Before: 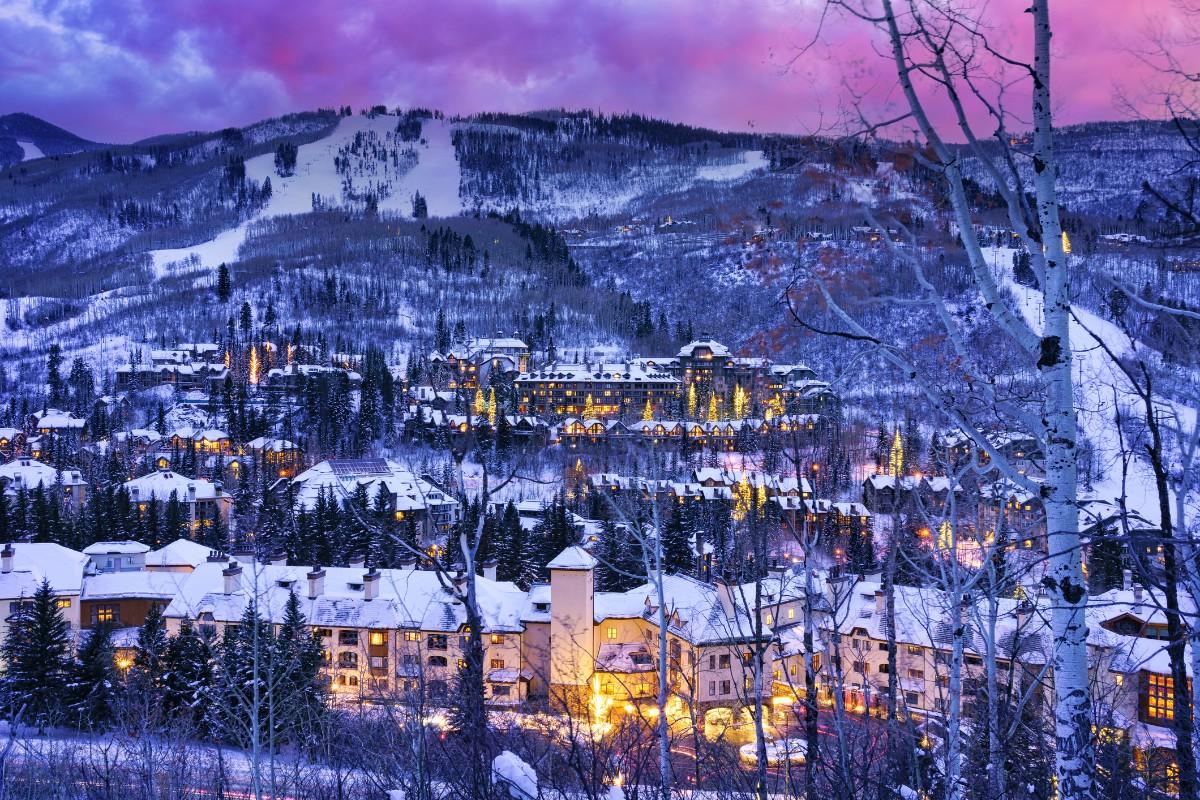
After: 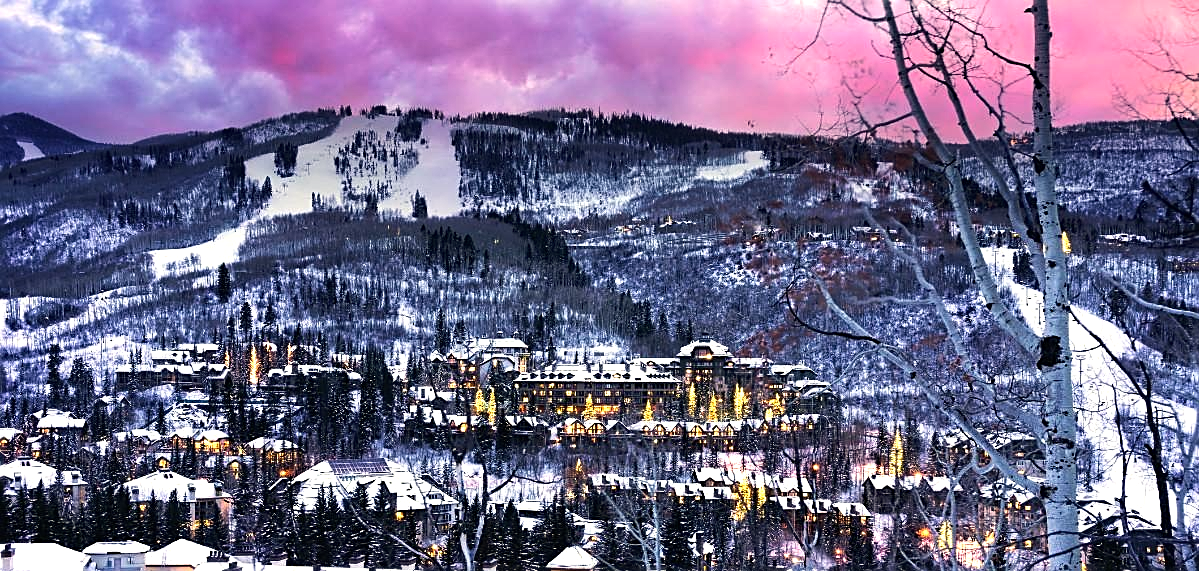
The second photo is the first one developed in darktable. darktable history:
crop: bottom 28.576%
tone equalizer: -8 EV -1.08 EV, -7 EV -1.01 EV, -6 EV -0.867 EV, -5 EV -0.578 EV, -3 EV 0.578 EV, -2 EV 0.867 EV, -1 EV 1.01 EV, +0 EV 1.08 EV, edges refinement/feathering 500, mask exposure compensation -1.57 EV, preserve details no
sharpen: on, module defaults
white balance: red 1.08, blue 0.791
